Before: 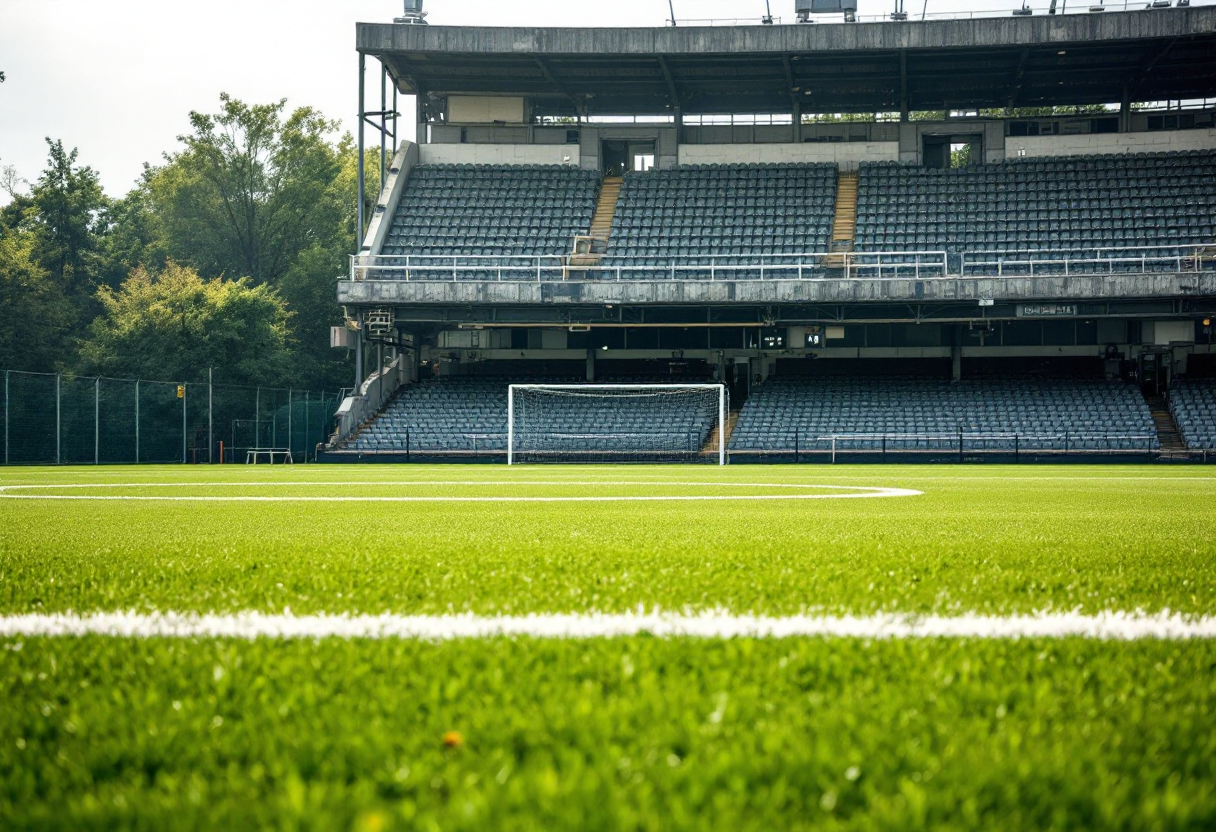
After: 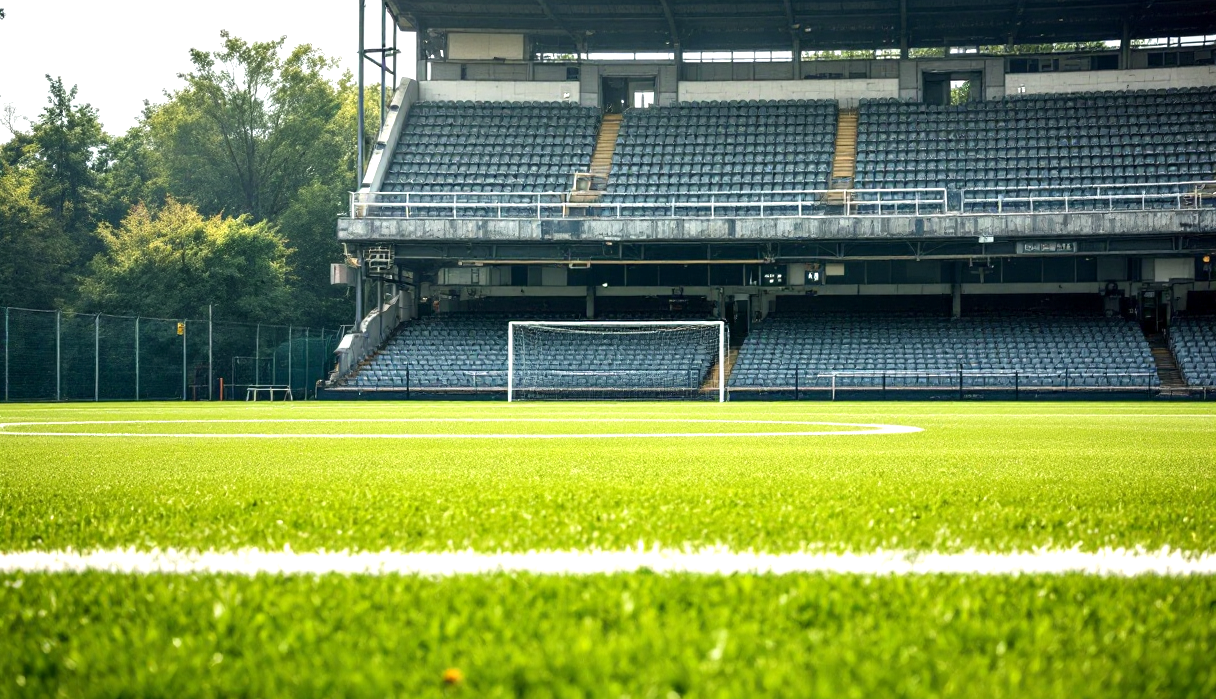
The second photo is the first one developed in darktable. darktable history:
crop: top 7.583%, bottom 8.3%
exposure: black level correction 0.001, exposure 0.5 EV, compensate highlight preservation false
